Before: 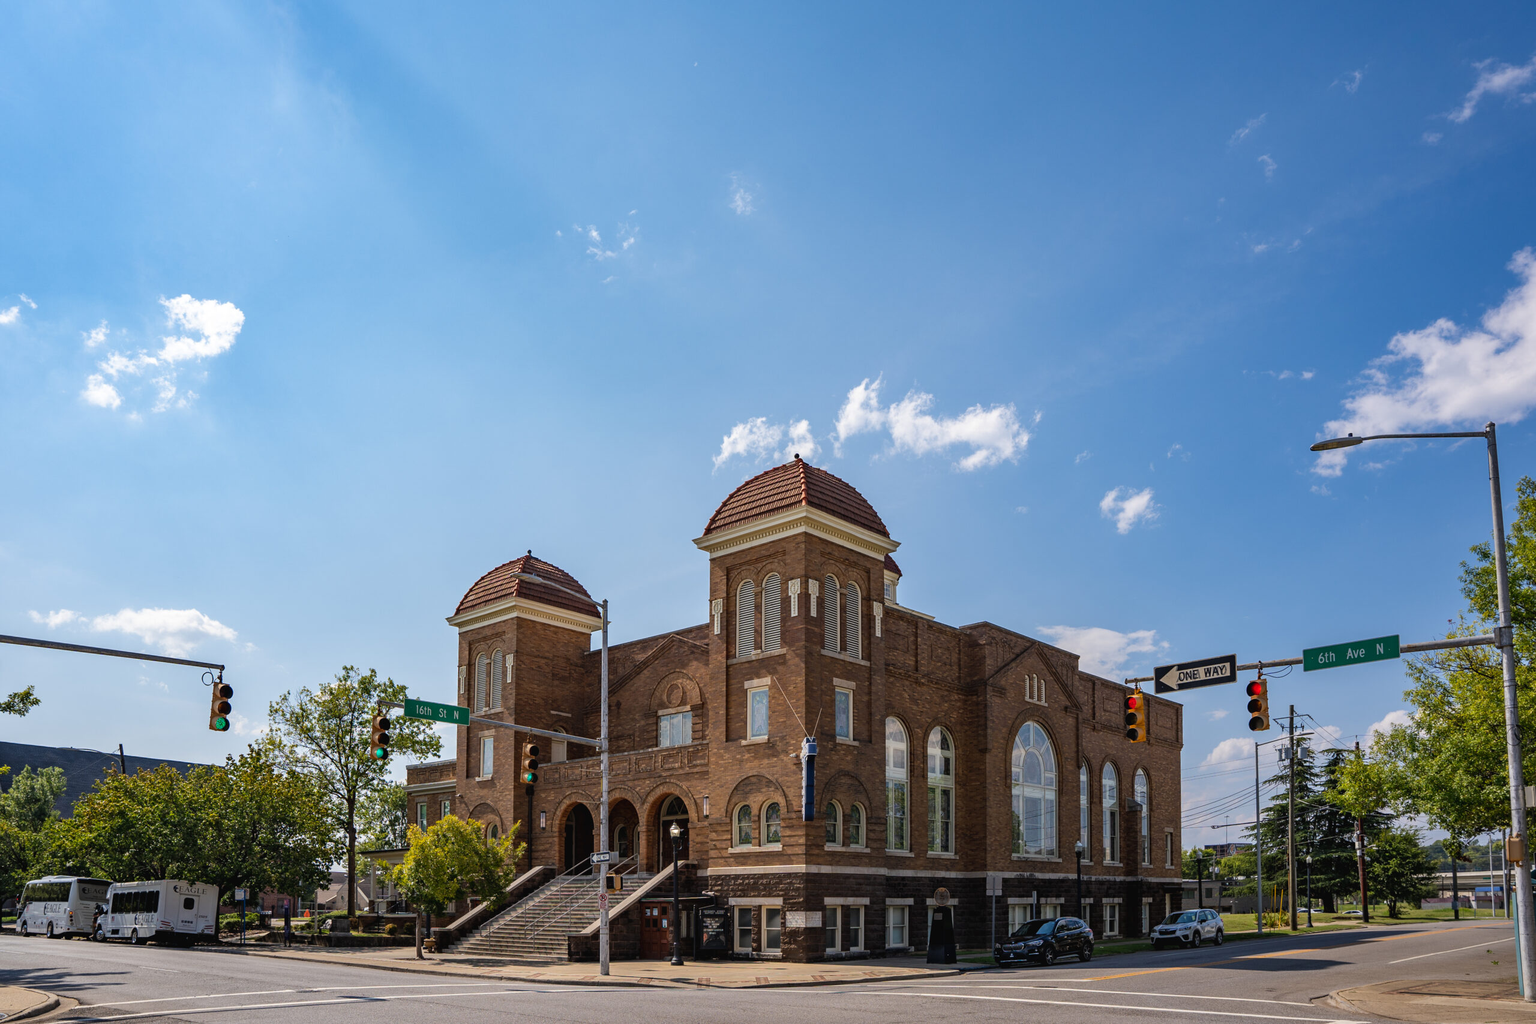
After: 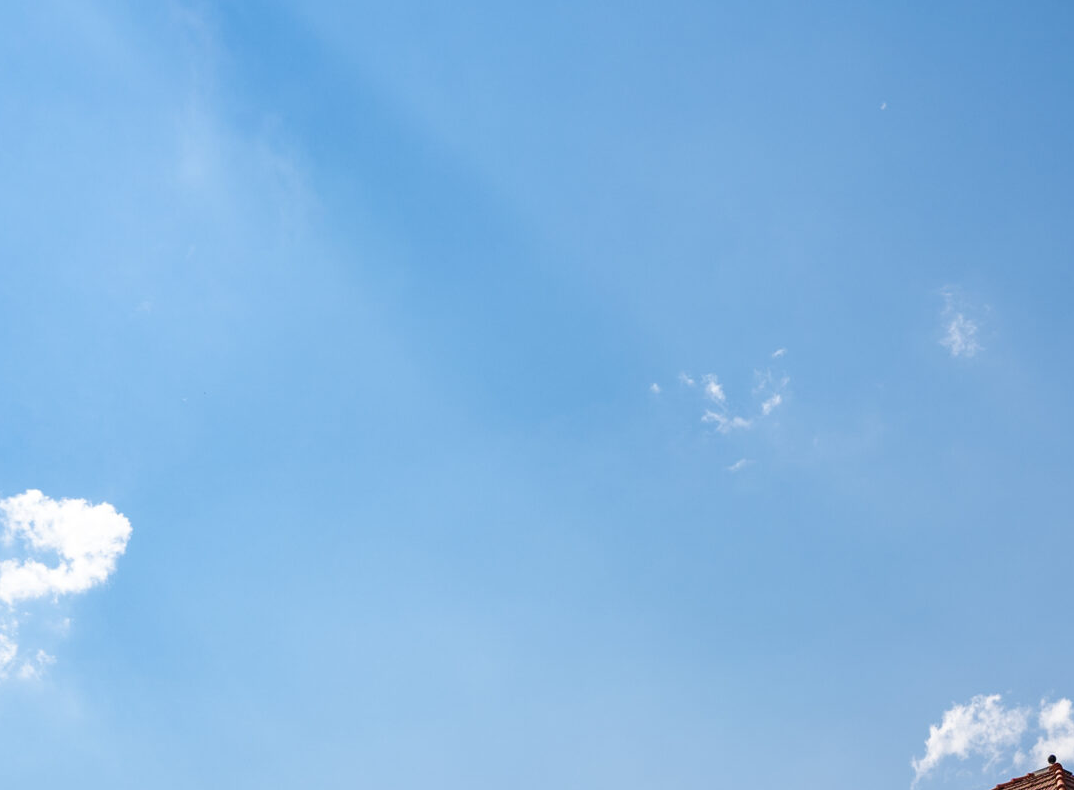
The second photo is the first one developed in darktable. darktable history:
rgb levels: preserve colors max RGB
crop and rotate: left 10.817%, top 0.062%, right 47.194%, bottom 53.626%
